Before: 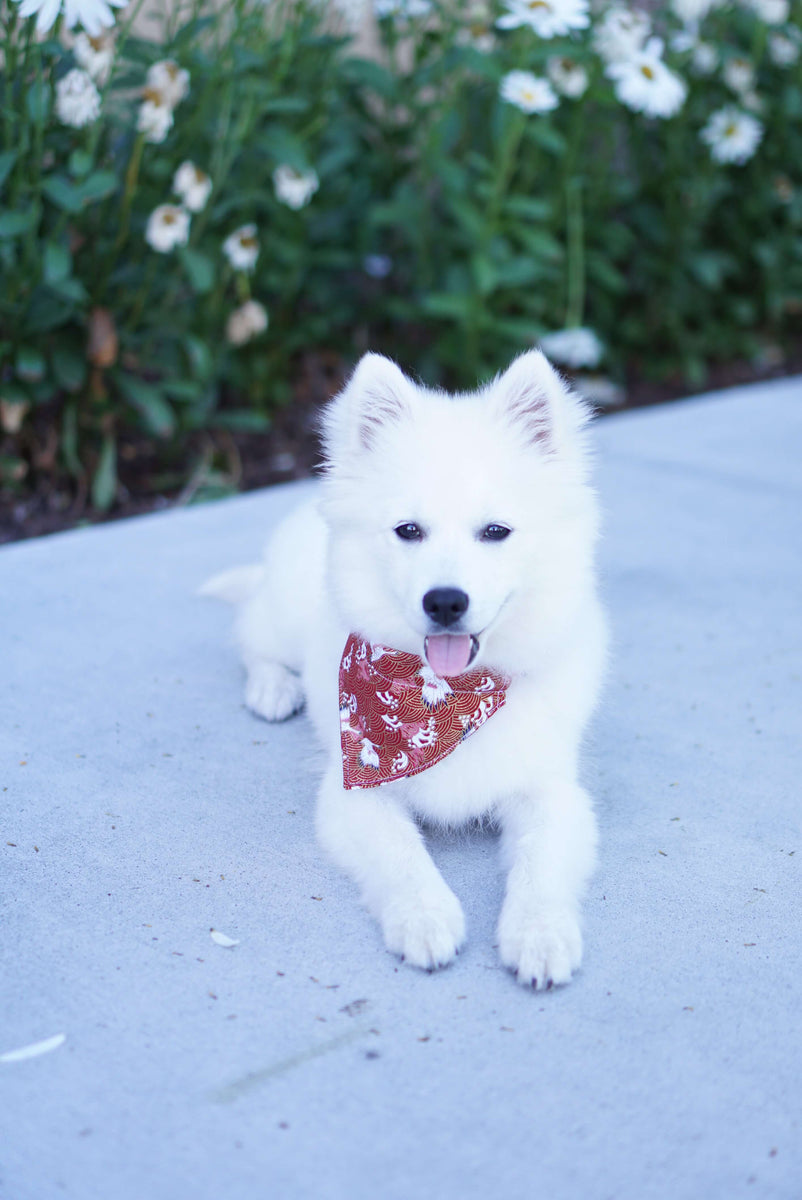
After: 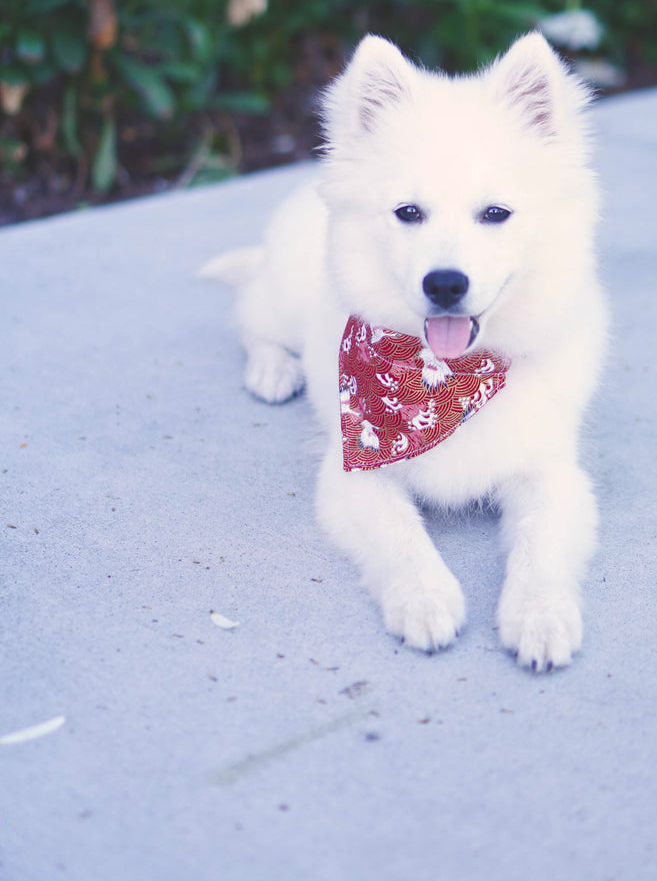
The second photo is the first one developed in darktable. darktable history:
color balance rgb: shadows lift › chroma 2%, shadows lift › hue 247.2°, power › chroma 0.3%, power › hue 25.2°, highlights gain › chroma 3%, highlights gain › hue 60°, global offset › luminance 2%, perceptual saturation grading › global saturation 20%, perceptual saturation grading › highlights -20%, perceptual saturation grading › shadows 30%
crop: top 26.531%, right 17.959%
